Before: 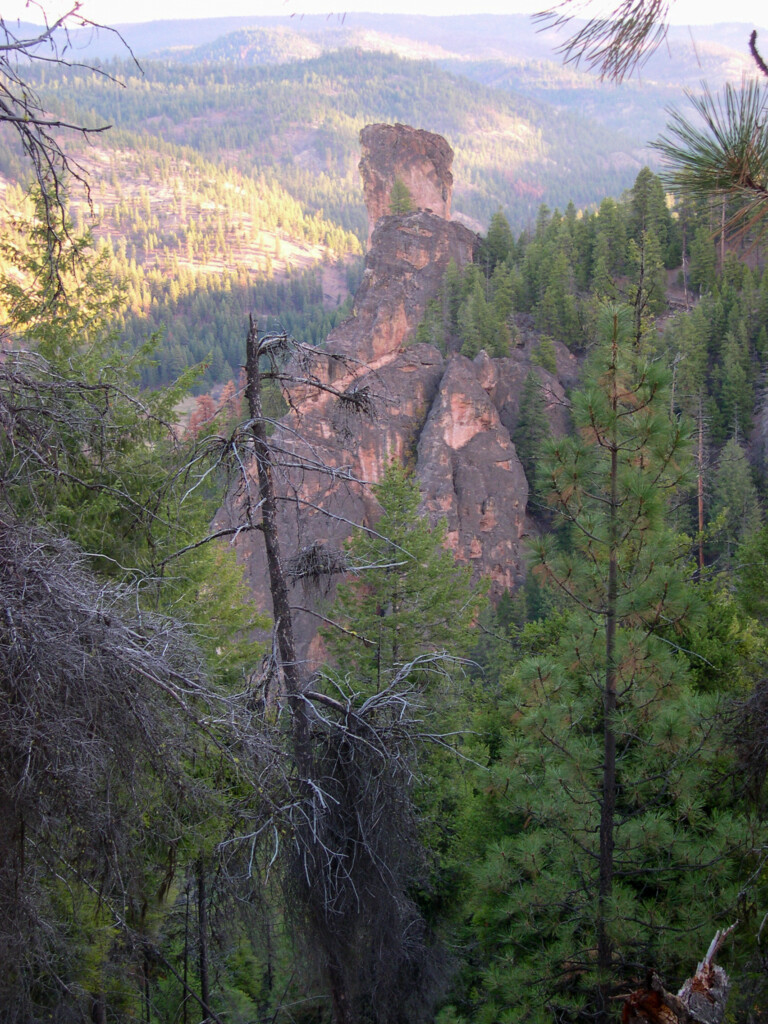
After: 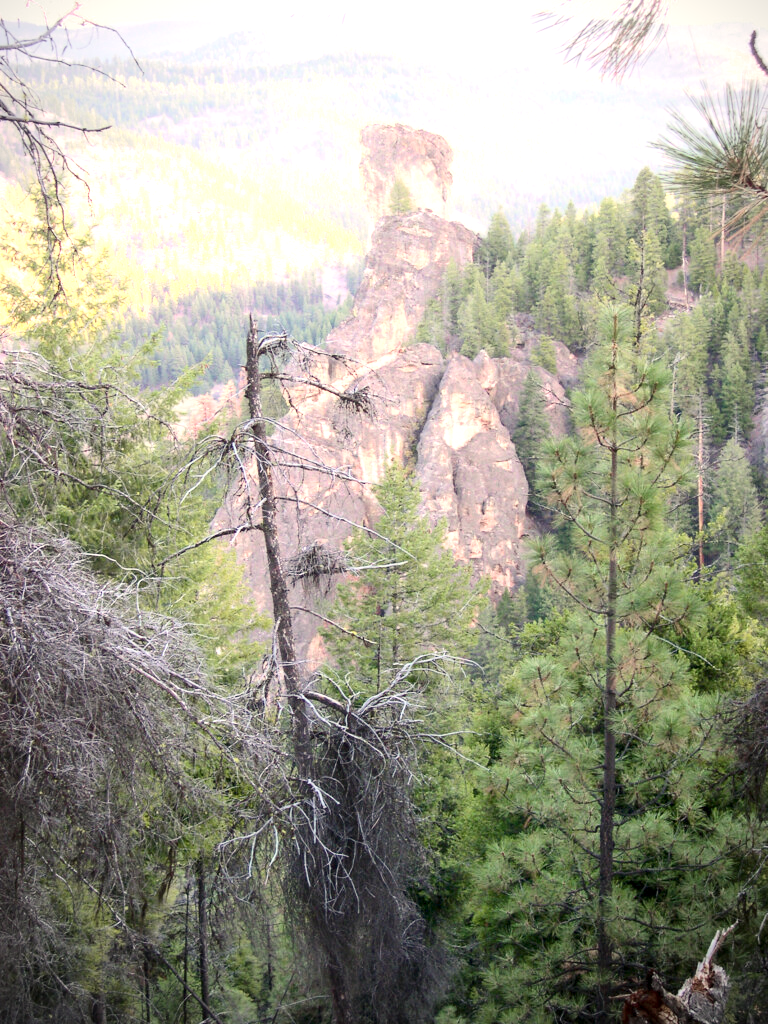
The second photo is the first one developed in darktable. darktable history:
exposure: black level correction 0.001, exposure 1.398 EV, compensate highlight preservation false
color balance rgb: shadows lift › chroma 0.738%, shadows lift › hue 111.32°, perceptual saturation grading › global saturation 25.104%, contrast -19.941%
color zones: curves: ch0 [(0, 0.559) (0.153, 0.551) (0.229, 0.5) (0.429, 0.5) (0.571, 0.5) (0.714, 0.5) (0.857, 0.5) (1, 0.559)]; ch1 [(0, 0.417) (0.112, 0.336) (0.213, 0.26) (0.429, 0.34) (0.571, 0.35) (0.683, 0.331) (0.857, 0.344) (1, 0.417)]
contrast brightness saturation: contrast 0.217
tone equalizer: -8 EV -0.438 EV, -7 EV -0.406 EV, -6 EV -0.353 EV, -5 EV -0.255 EV, -3 EV 0.219 EV, -2 EV 0.327 EV, -1 EV 0.366 EV, +0 EV 0.406 EV
vignetting: on, module defaults
color correction: highlights a* 1.32, highlights b* 17.29
